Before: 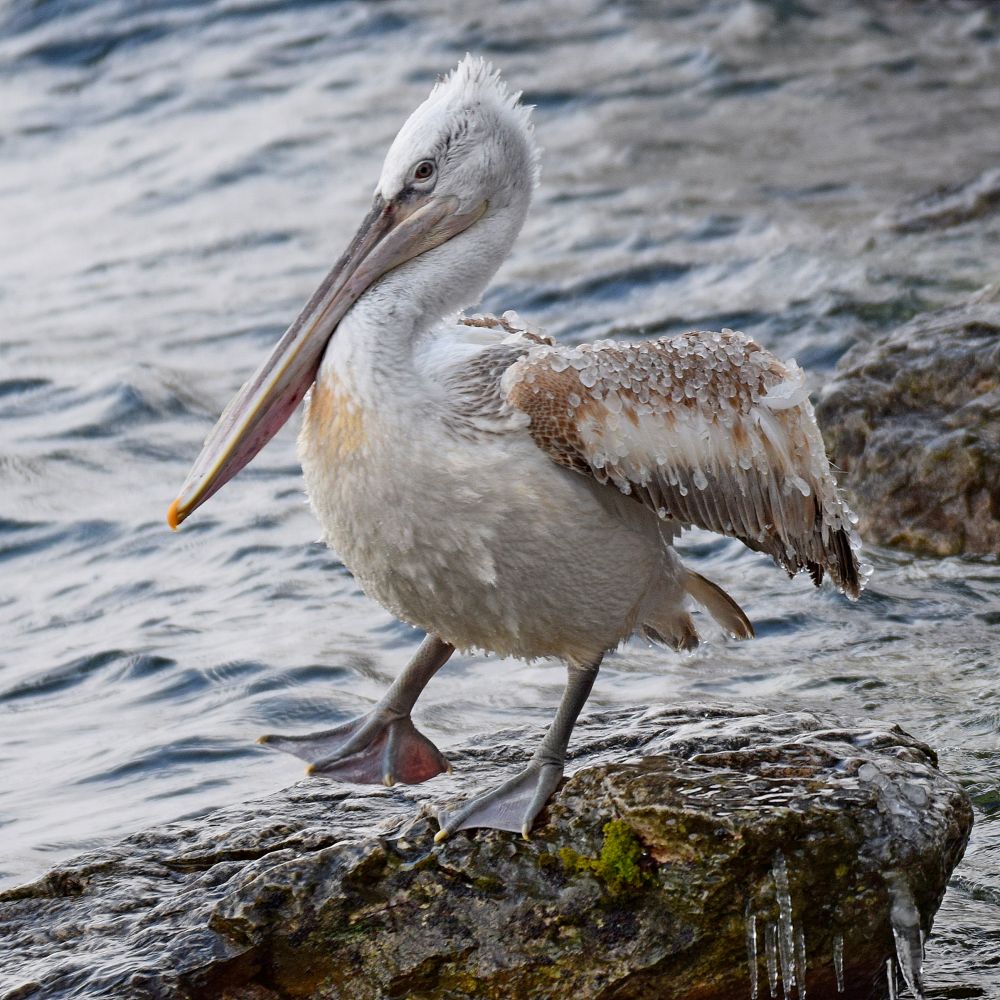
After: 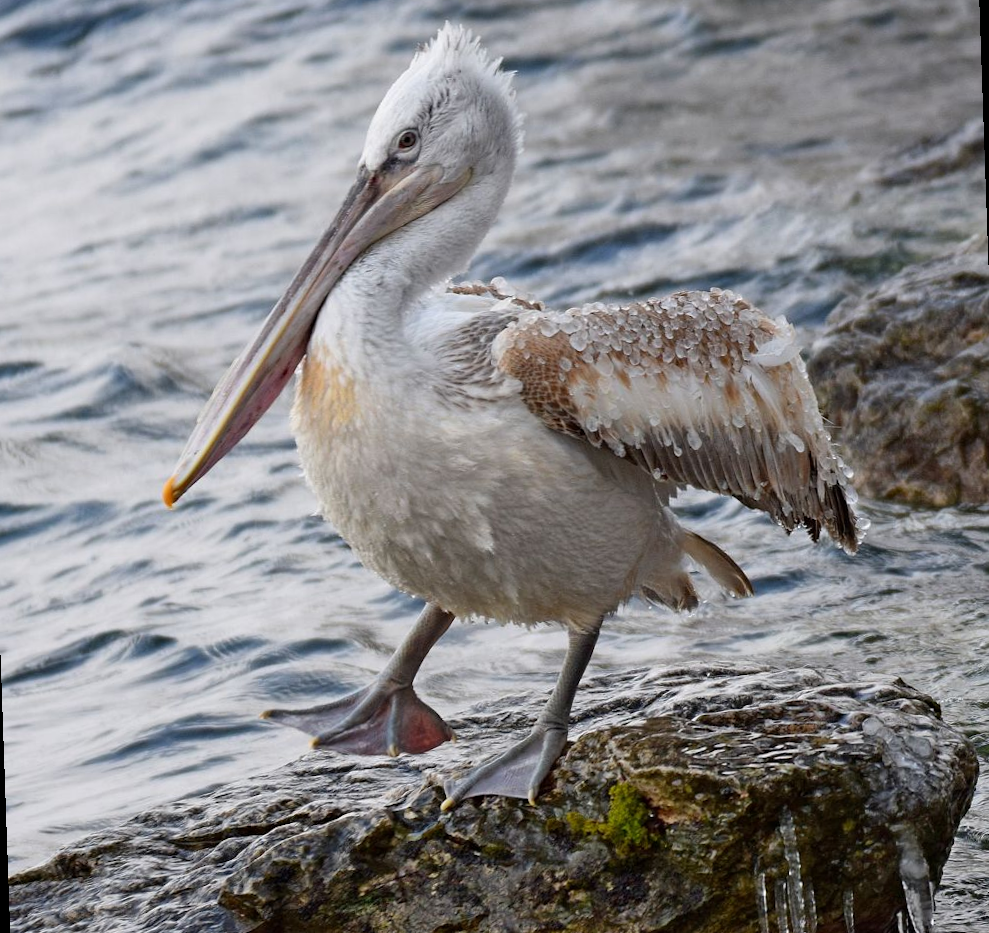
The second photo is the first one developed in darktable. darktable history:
white balance: red 1, blue 1
rotate and perspective: rotation -2°, crop left 0.022, crop right 0.978, crop top 0.049, crop bottom 0.951
